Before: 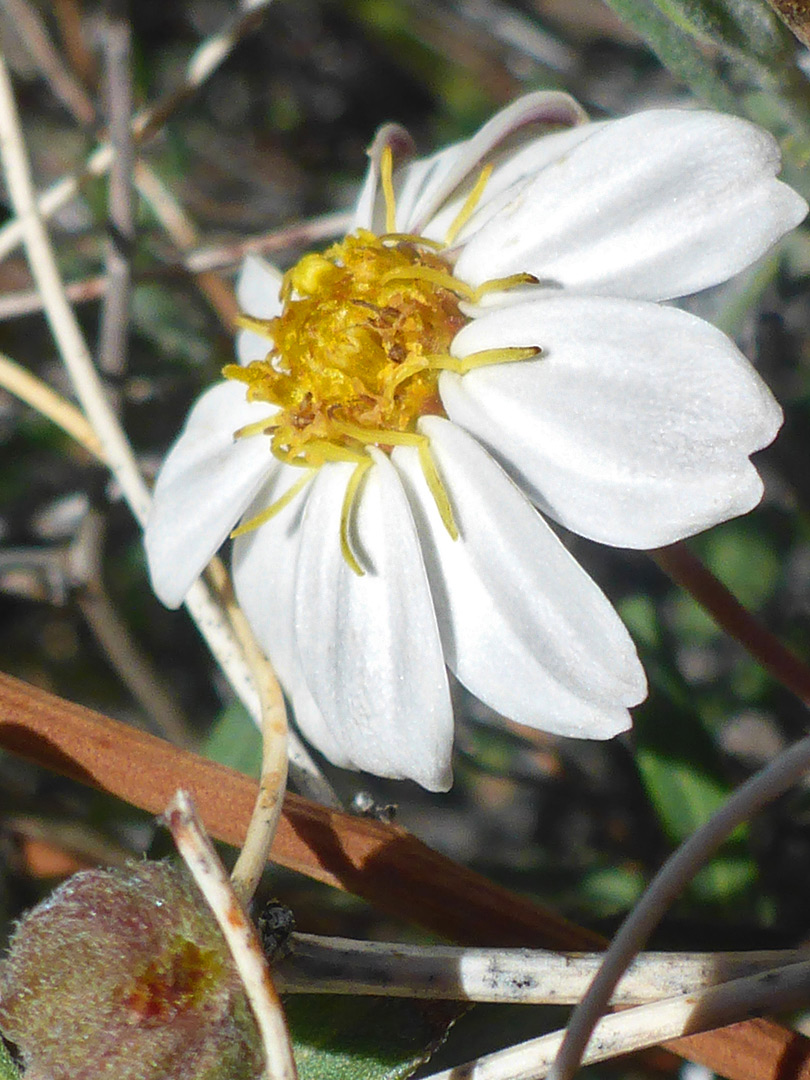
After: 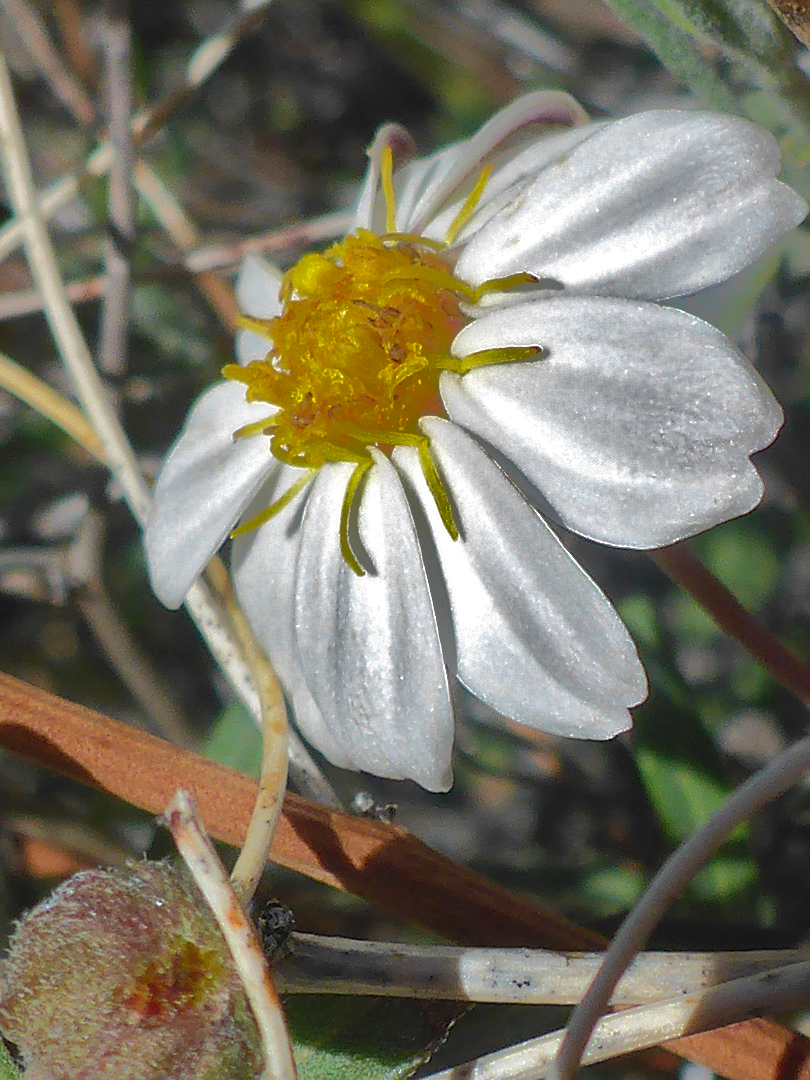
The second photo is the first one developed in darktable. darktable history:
sharpen: radius 1.902, amount 0.405, threshold 1.382
shadows and highlights: shadows 38.92, highlights -75.46
